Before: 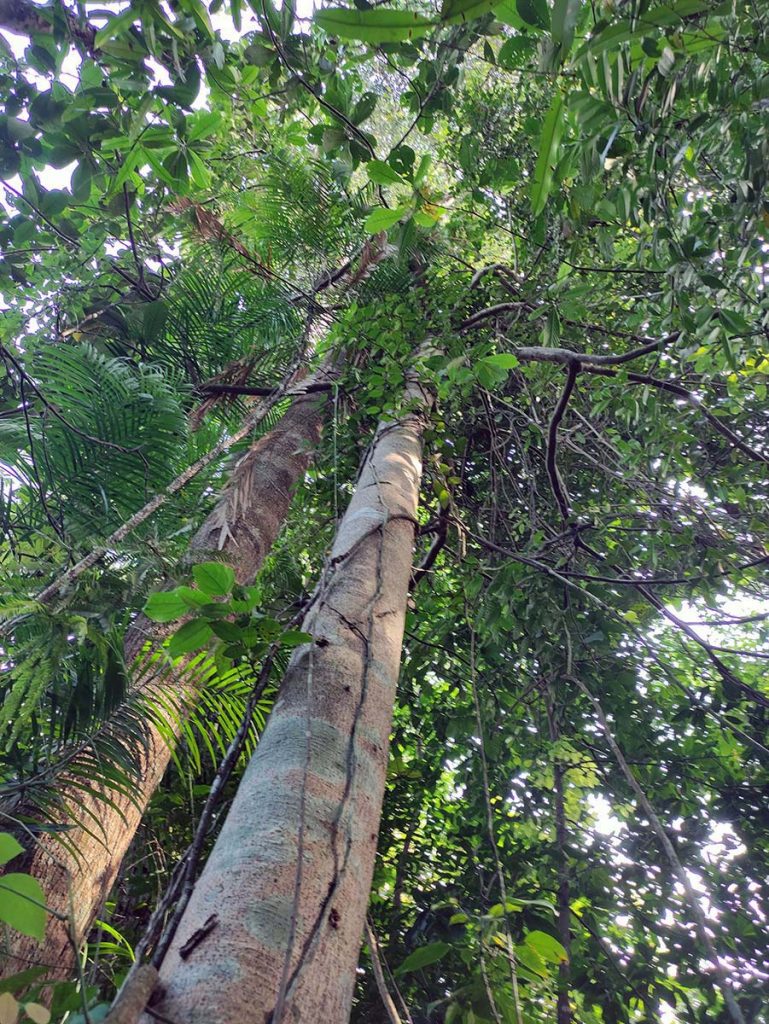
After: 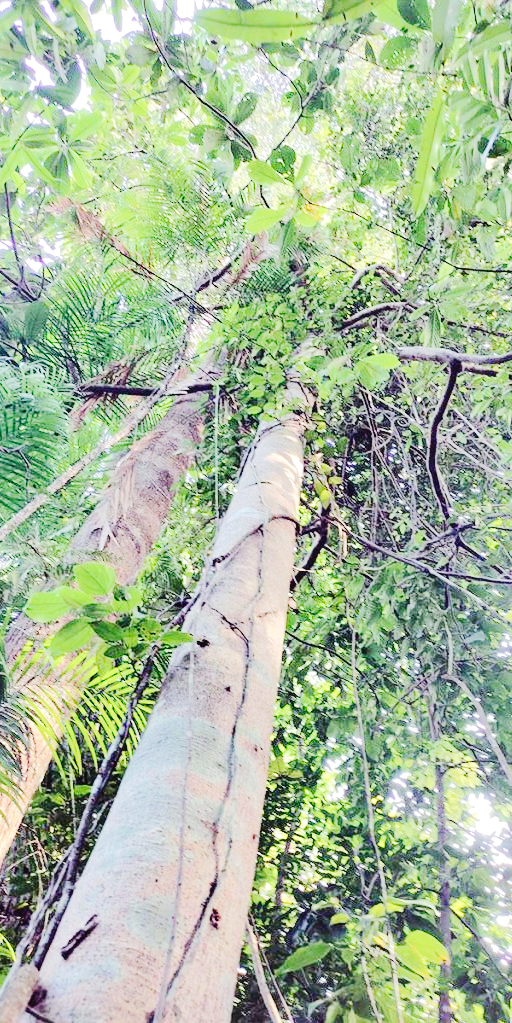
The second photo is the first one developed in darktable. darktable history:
tone curve: curves: ch0 [(0, 0.022) (0.114, 0.083) (0.281, 0.315) (0.447, 0.557) (0.588, 0.711) (0.786, 0.839) (0.999, 0.949)]; ch1 [(0, 0) (0.389, 0.352) (0.458, 0.433) (0.486, 0.474) (0.509, 0.505) (0.535, 0.53) (0.555, 0.557) (0.586, 0.622) (0.677, 0.724) (1, 1)]; ch2 [(0, 0) (0.369, 0.388) (0.449, 0.431) (0.501, 0.5) (0.528, 0.52) (0.561, 0.59) (0.697, 0.721) (1, 1)], preserve colors none
exposure: exposure 0.771 EV, compensate exposure bias true, compensate highlight preservation false
crop and rotate: left 15.6%, right 17.744%
tone equalizer: -7 EV 0.153 EV, -6 EV 0.574 EV, -5 EV 1.12 EV, -4 EV 1.34 EV, -3 EV 1.14 EV, -2 EV 0.6 EV, -1 EV 0.148 EV, edges refinement/feathering 500, mask exposure compensation -1.57 EV, preserve details no
